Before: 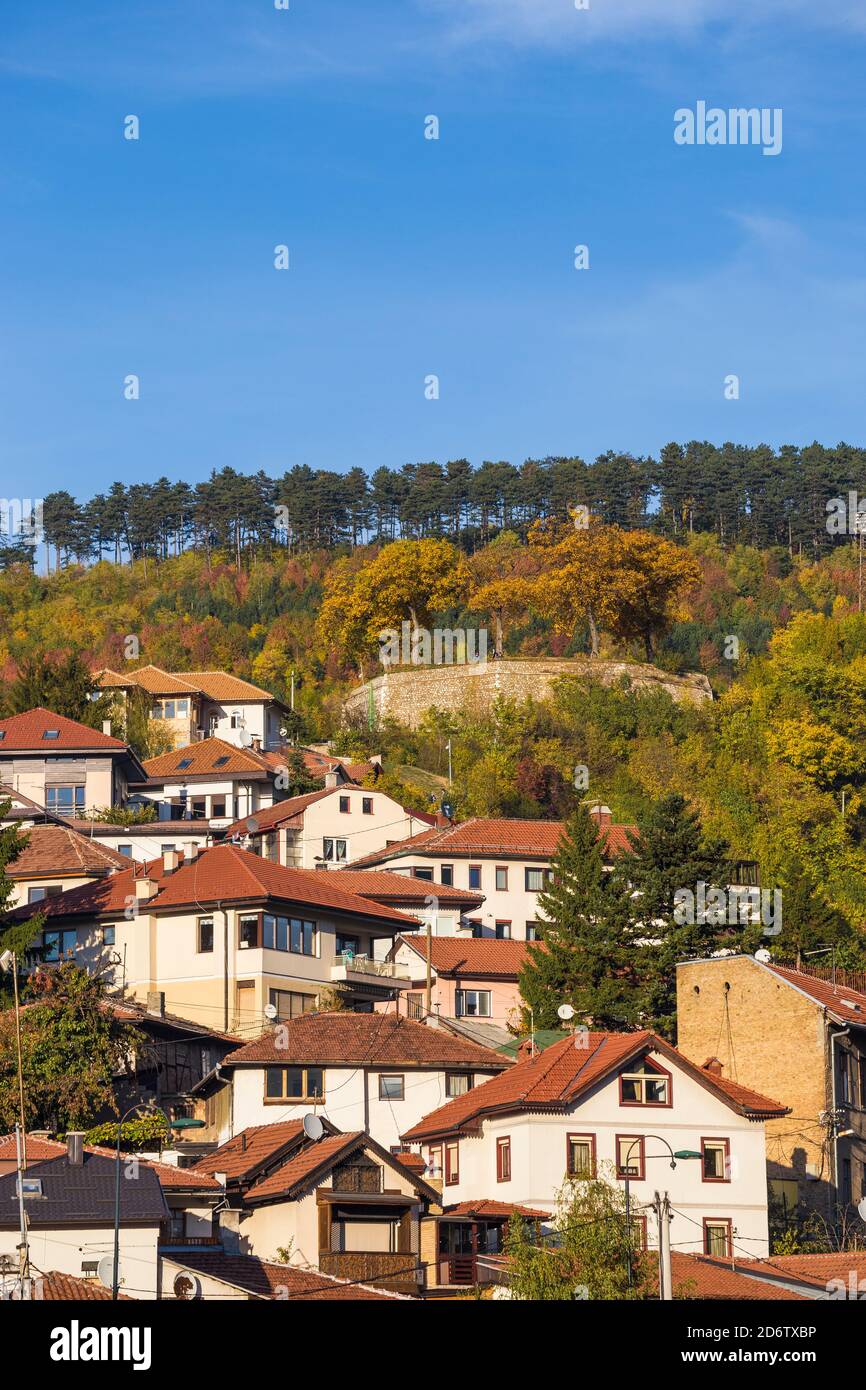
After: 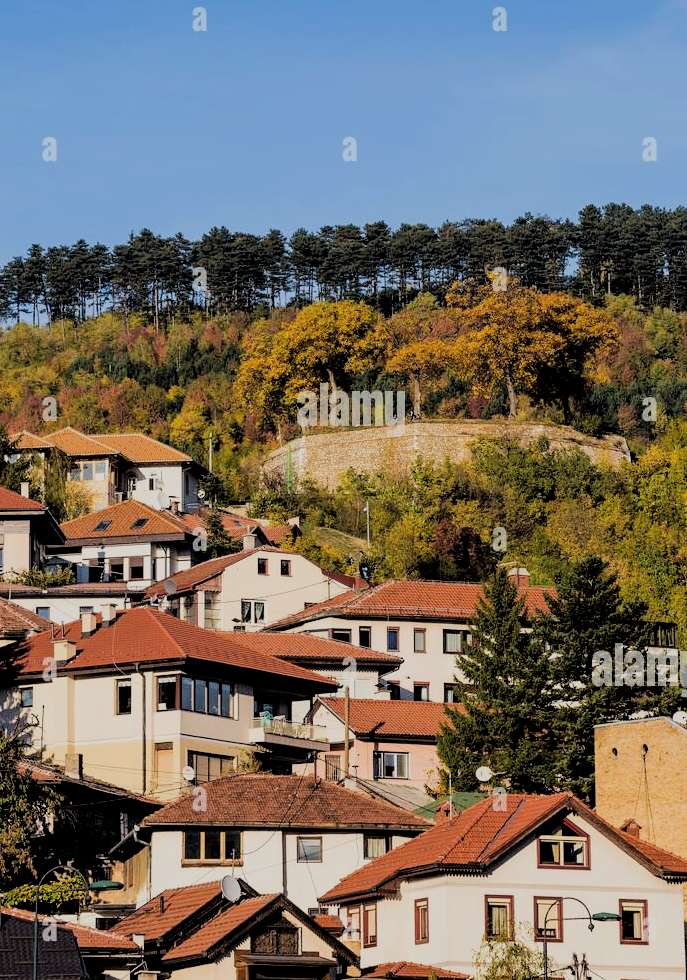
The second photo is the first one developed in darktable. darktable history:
crop: left 9.572%, top 17.163%, right 11.051%, bottom 12.3%
filmic rgb: black relative exposure -2.81 EV, white relative exposure 4.56 EV, hardness 1.73, contrast 1.267
